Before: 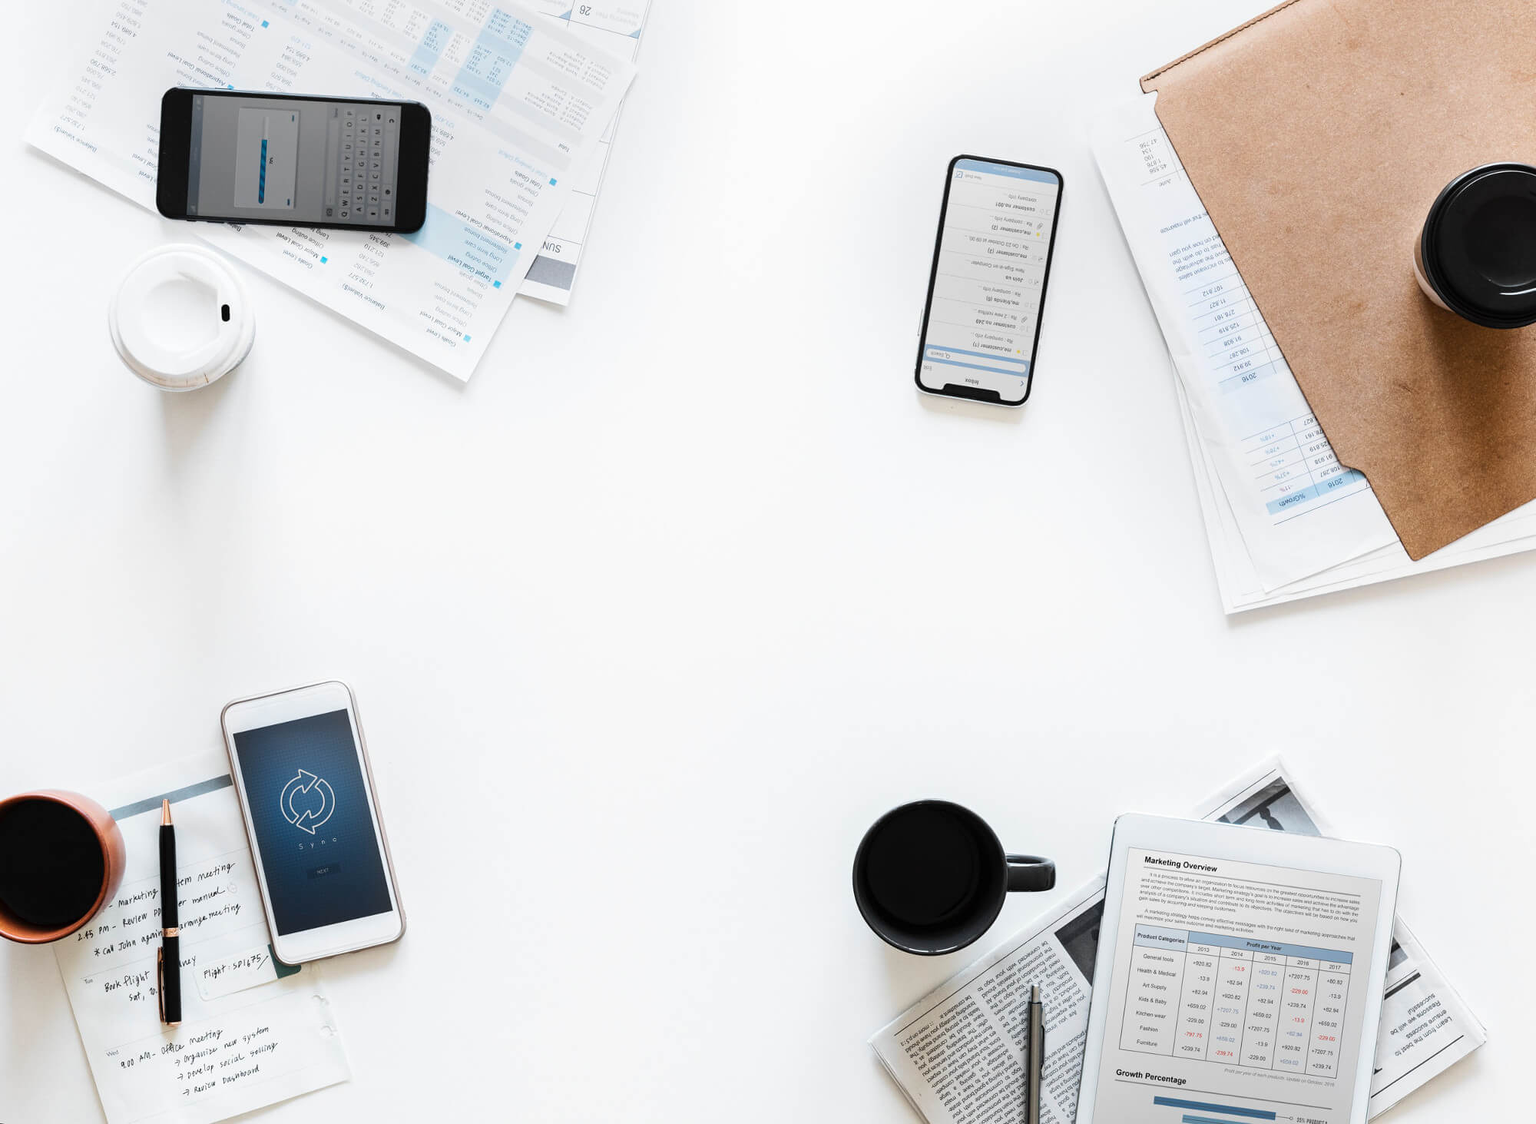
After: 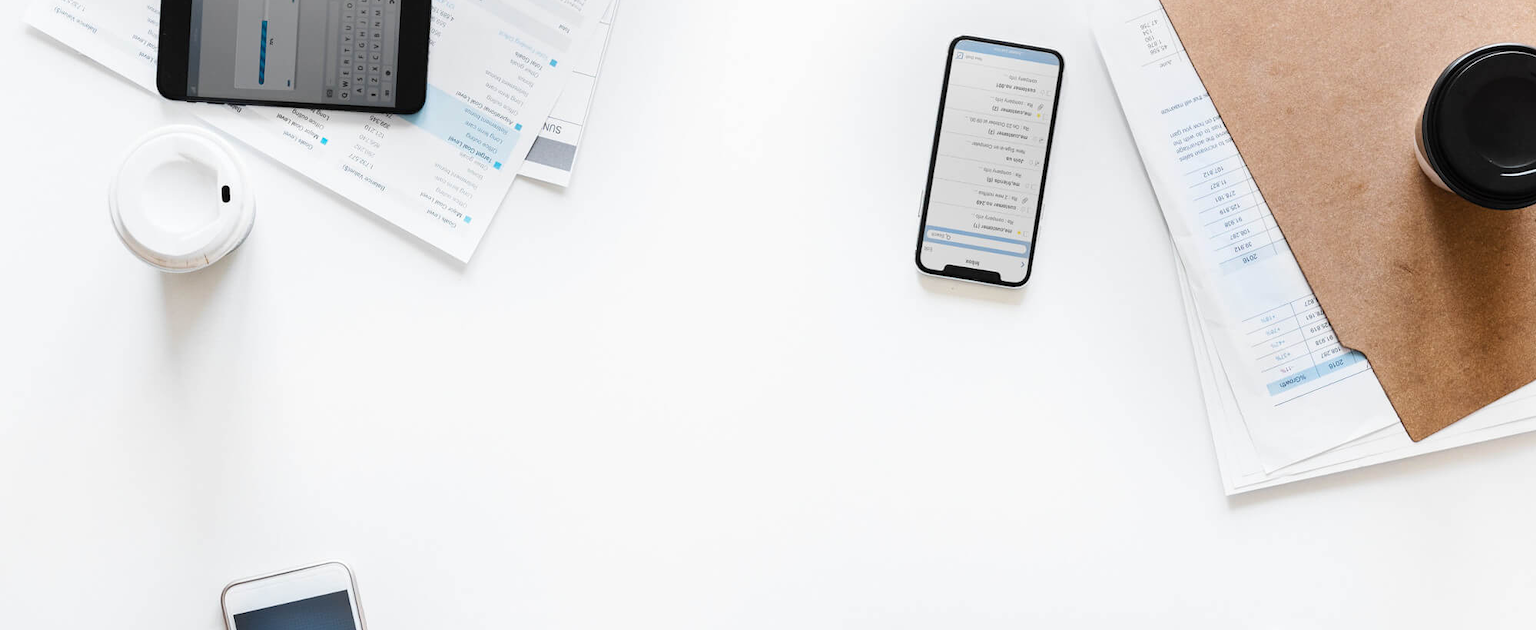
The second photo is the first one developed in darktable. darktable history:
white balance: emerald 1
crop and rotate: top 10.605%, bottom 33.274%
